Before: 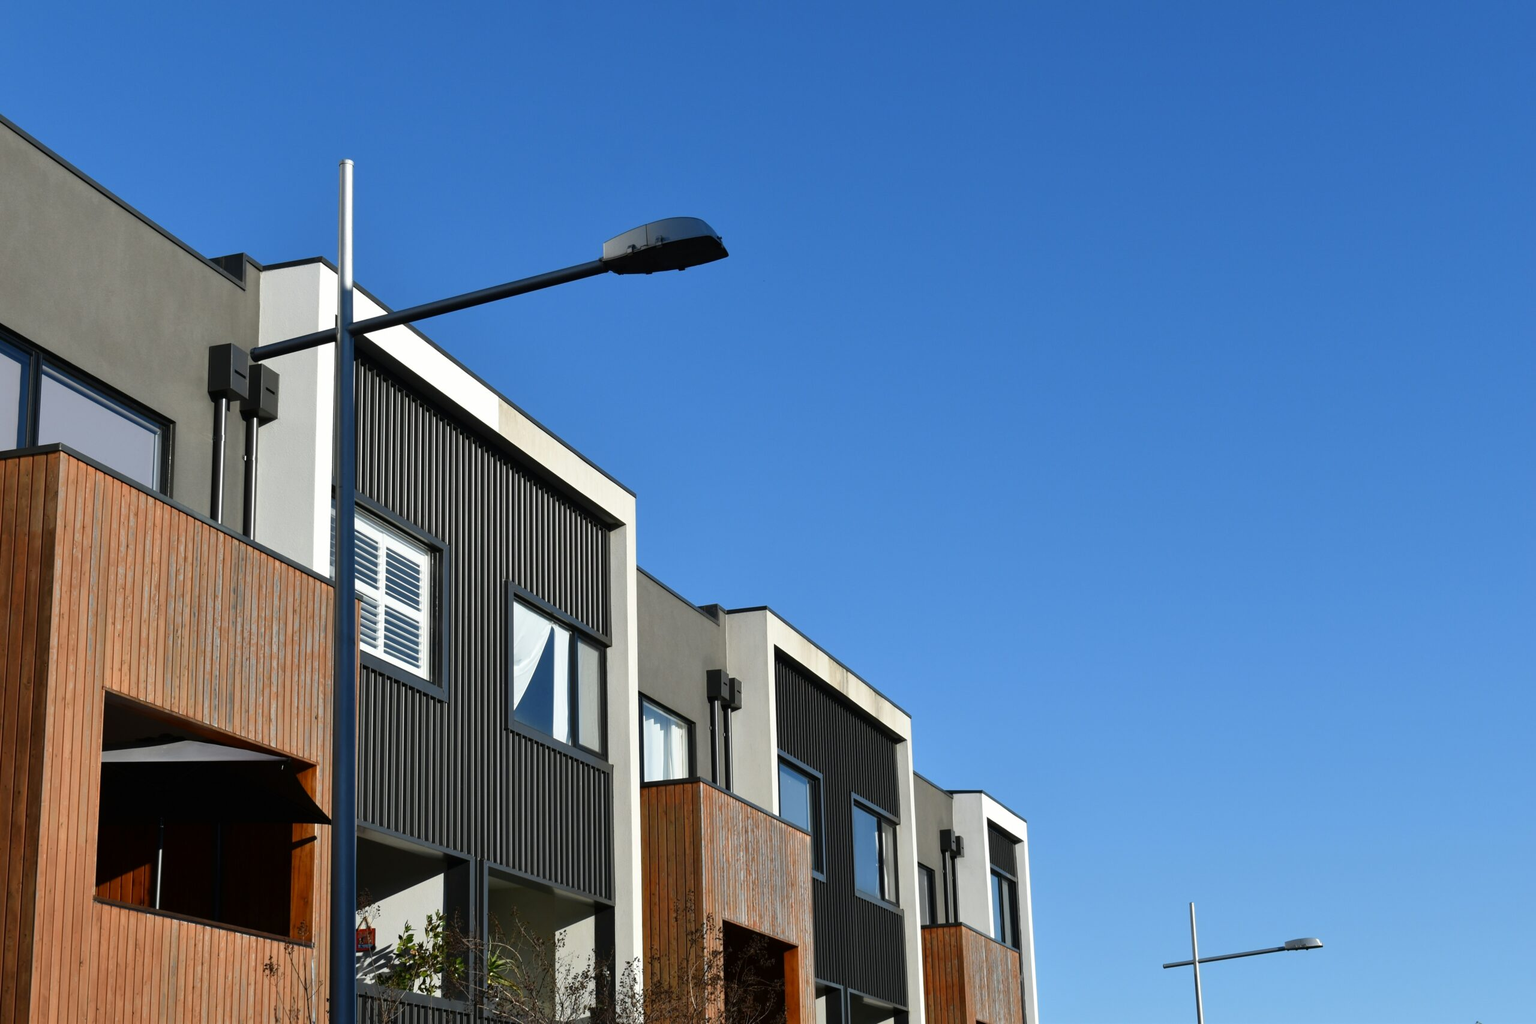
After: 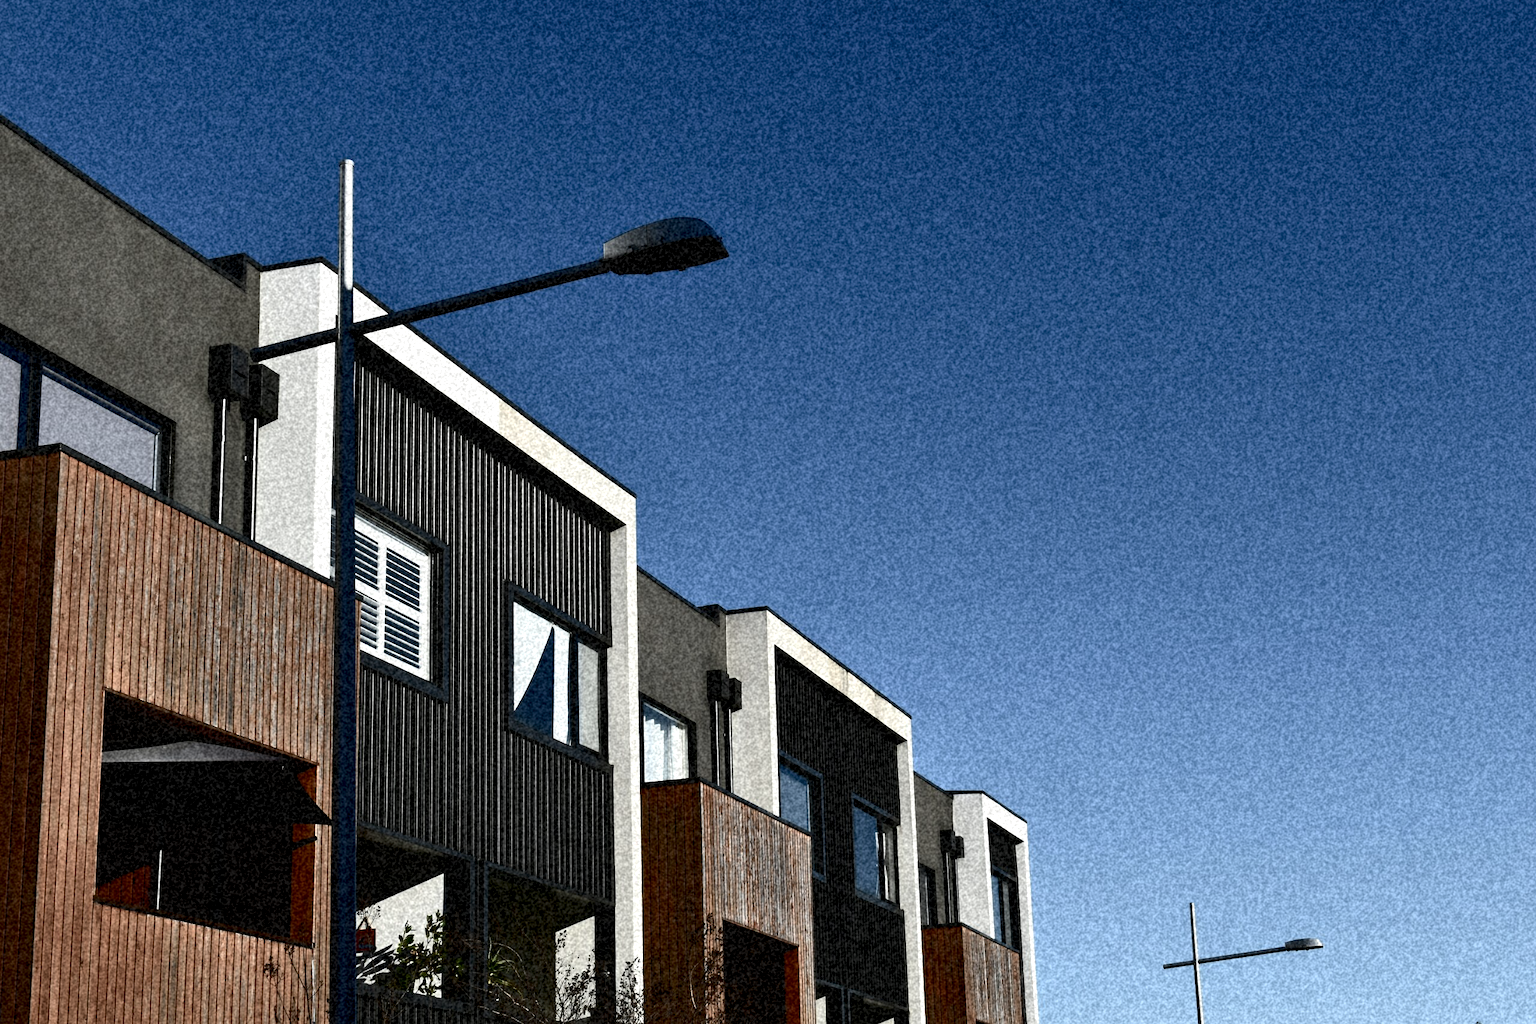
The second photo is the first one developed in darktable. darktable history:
grain: coarseness 46.9 ISO, strength 50.21%, mid-tones bias 0%
color balance rgb: perceptual saturation grading › highlights -31.88%, perceptual saturation grading › mid-tones 5.8%, perceptual saturation grading › shadows 18.12%, perceptual brilliance grading › highlights 3.62%, perceptual brilliance grading › mid-tones -18.12%, perceptual brilliance grading › shadows -41.3%
contrast brightness saturation: contrast 0.28
